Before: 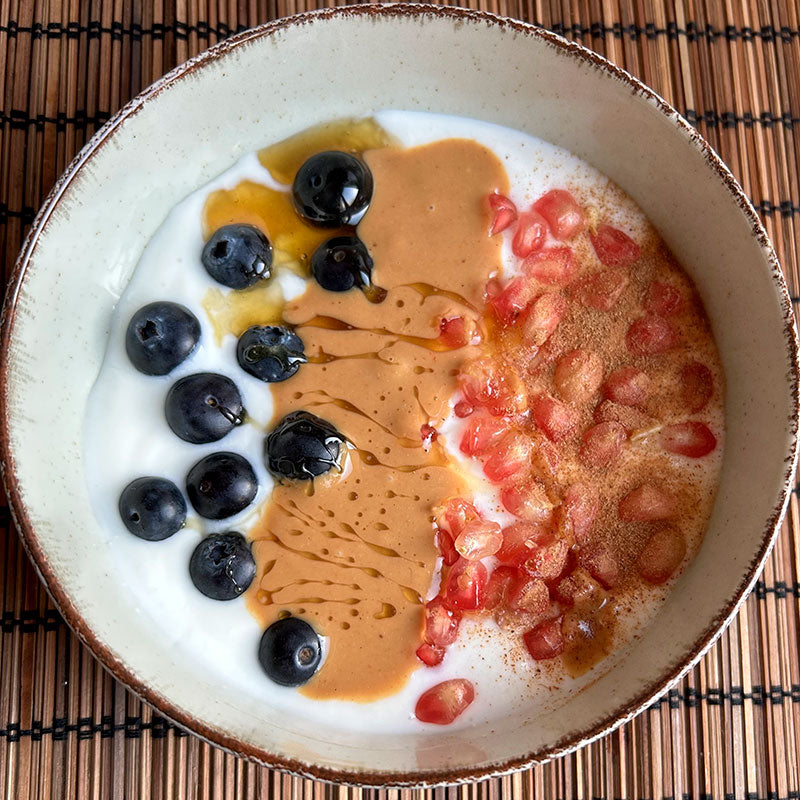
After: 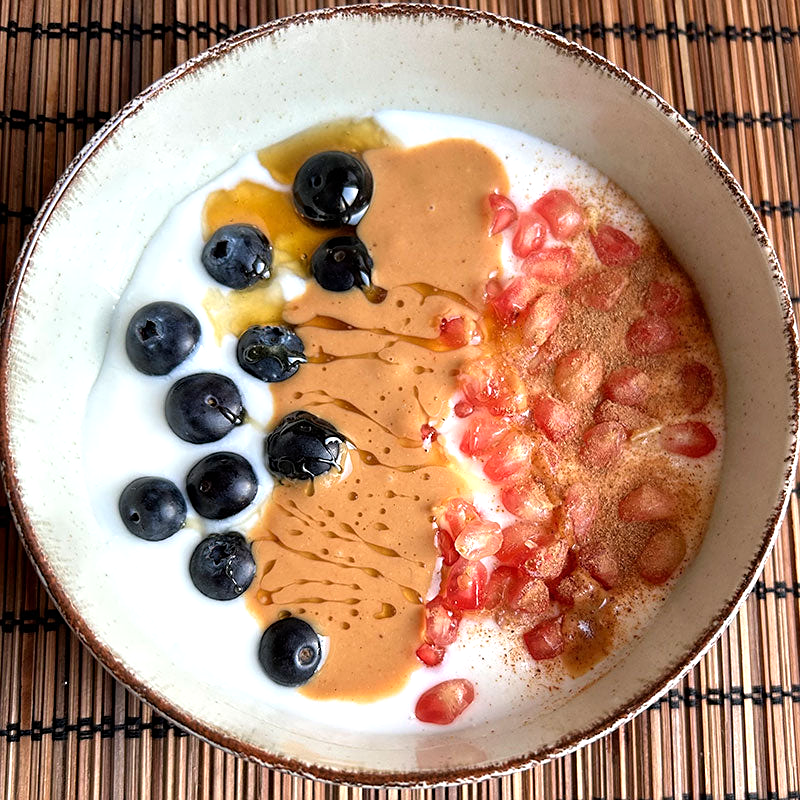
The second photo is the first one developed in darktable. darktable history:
sharpen: amount 0.203
tone equalizer: -8 EV -0.411 EV, -7 EV -0.409 EV, -6 EV -0.313 EV, -5 EV -0.189 EV, -3 EV 0.228 EV, -2 EV 0.354 EV, -1 EV 0.365 EV, +0 EV 0.405 EV
